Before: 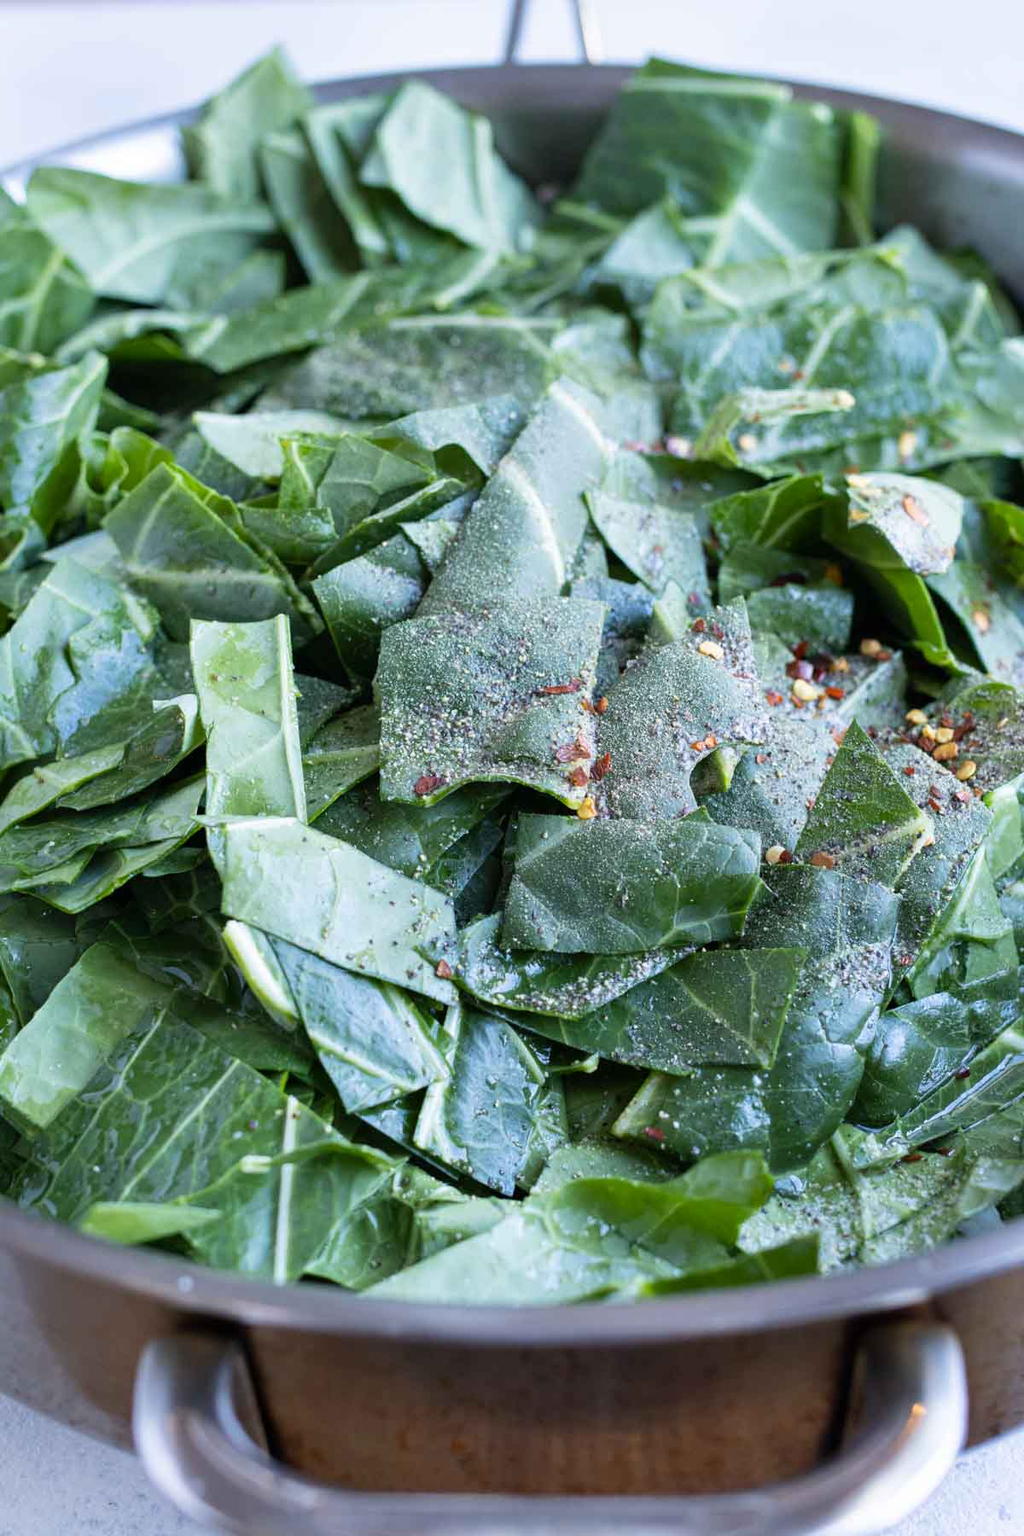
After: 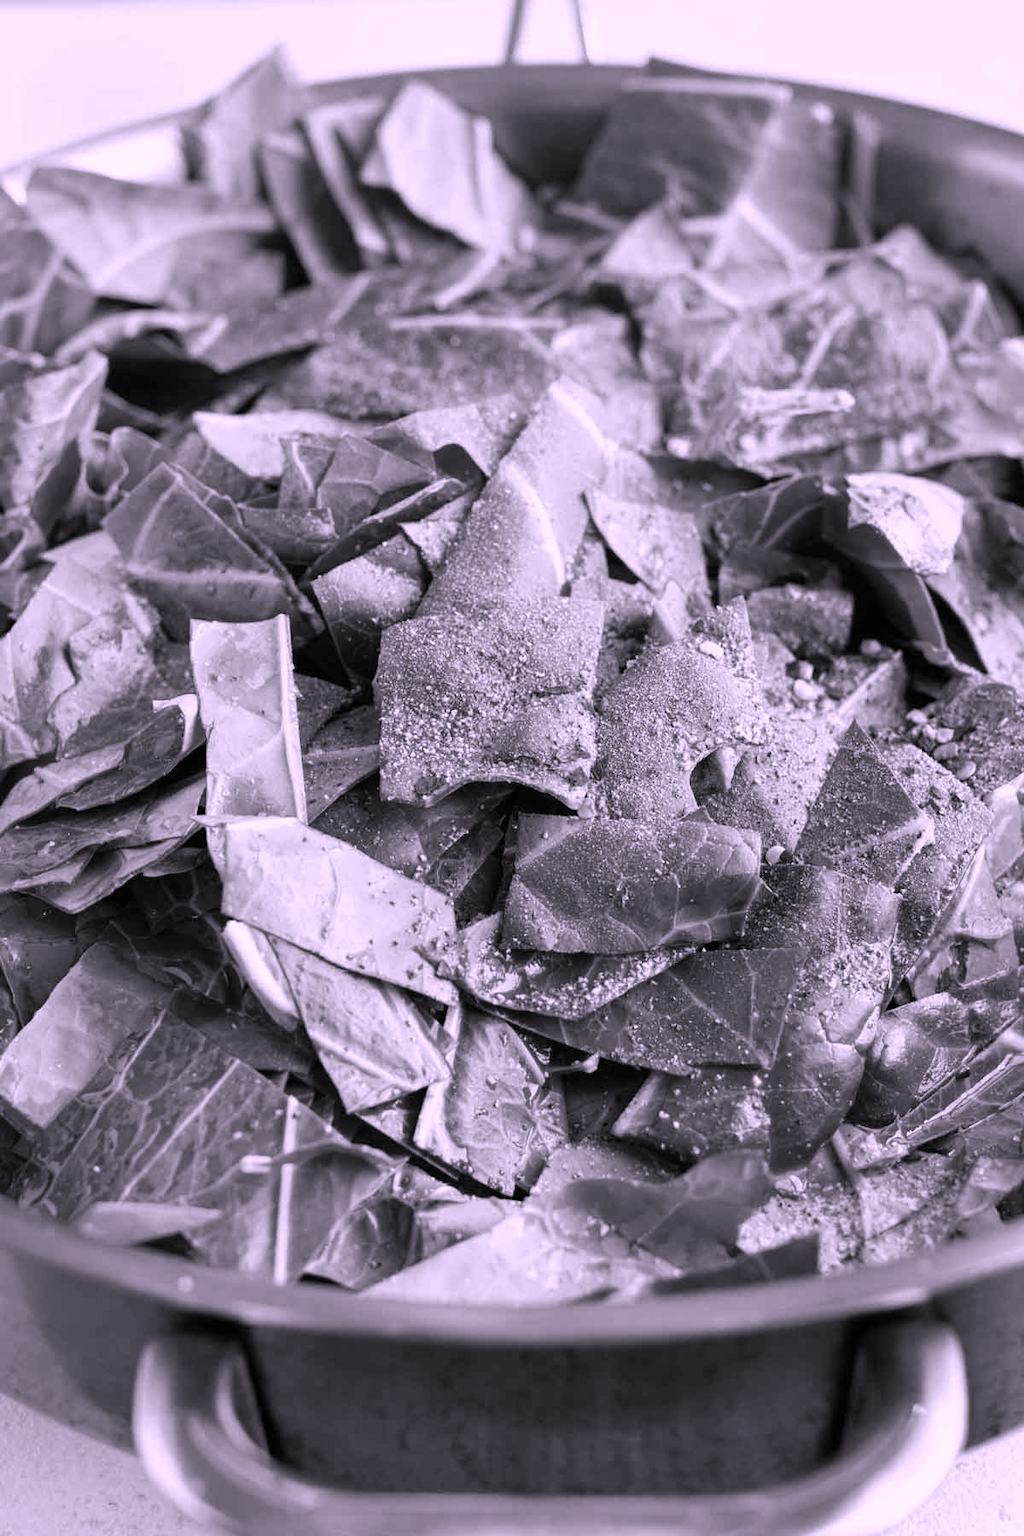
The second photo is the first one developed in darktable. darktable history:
color calibration: output gray [0.21, 0.42, 0.37, 0], illuminant Planckian (black body), x 0.368, y 0.36, temperature 4277.57 K
color correction: highlights a* 15.56, highlights b* -20.34
